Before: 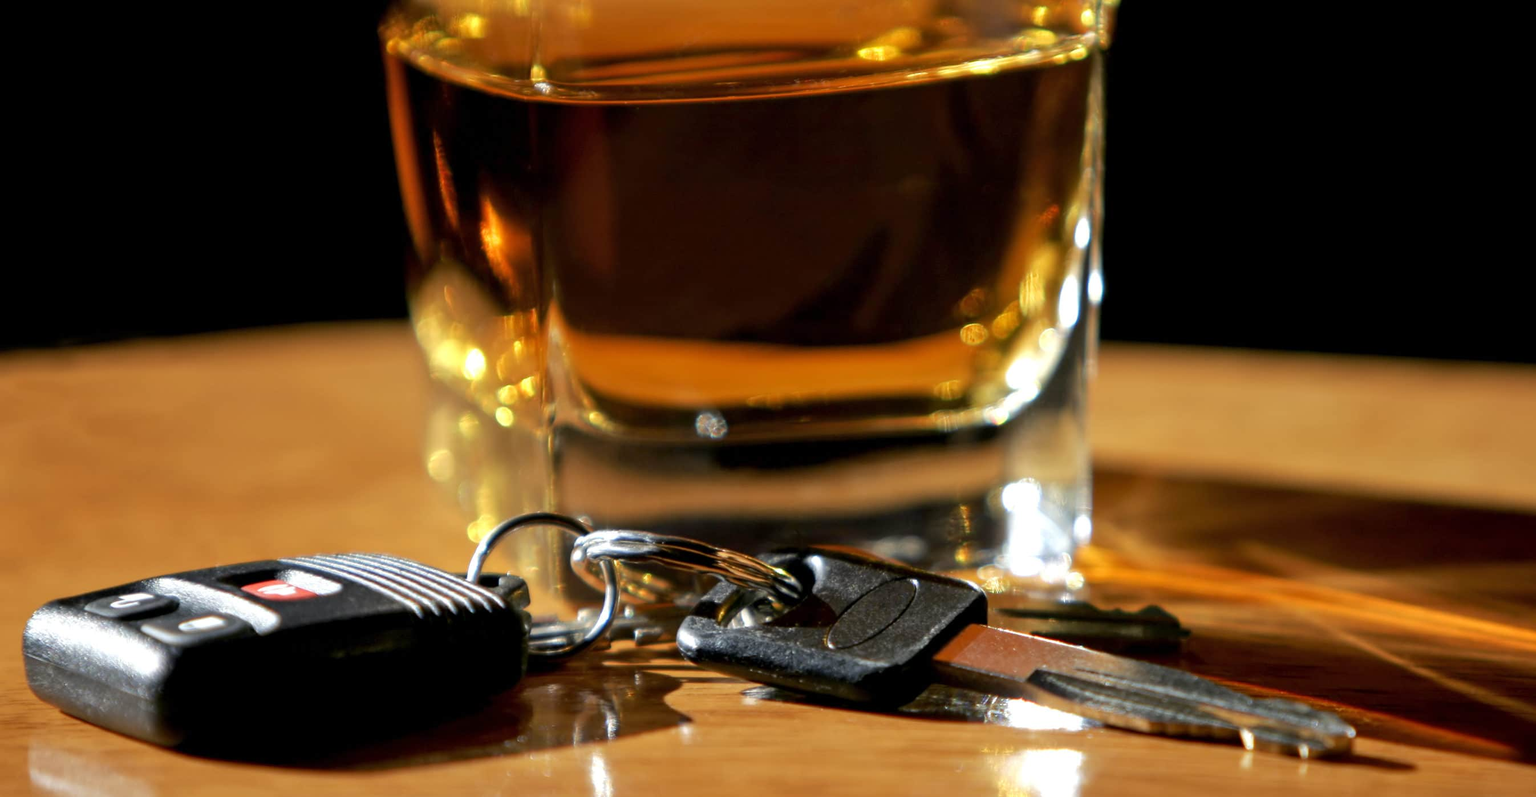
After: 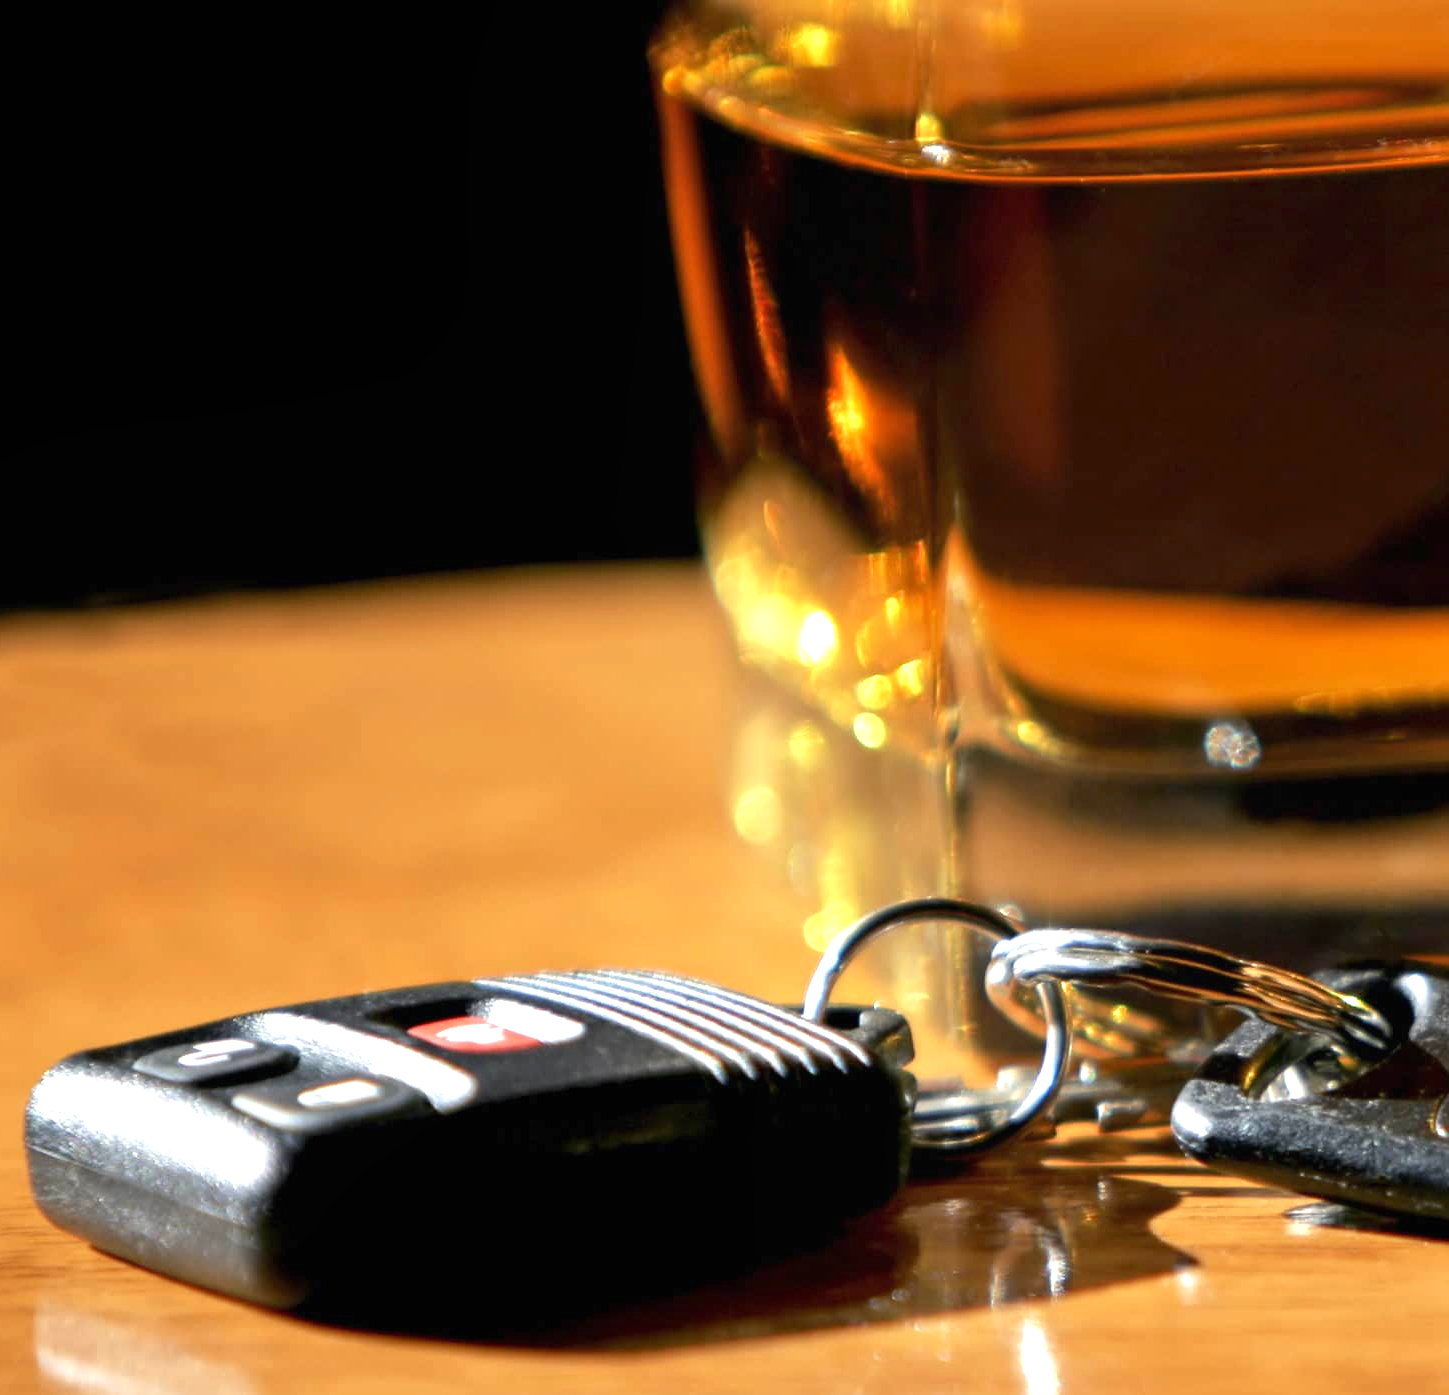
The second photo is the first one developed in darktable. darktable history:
crop: left 0.587%, right 45.588%, bottom 0.086%
local contrast: mode bilateral grid, contrast 100, coarseness 100, detail 91%, midtone range 0.2
exposure: black level correction 0, exposure 0.7 EV, compensate exposure bias true, compensate highlight preservation false
